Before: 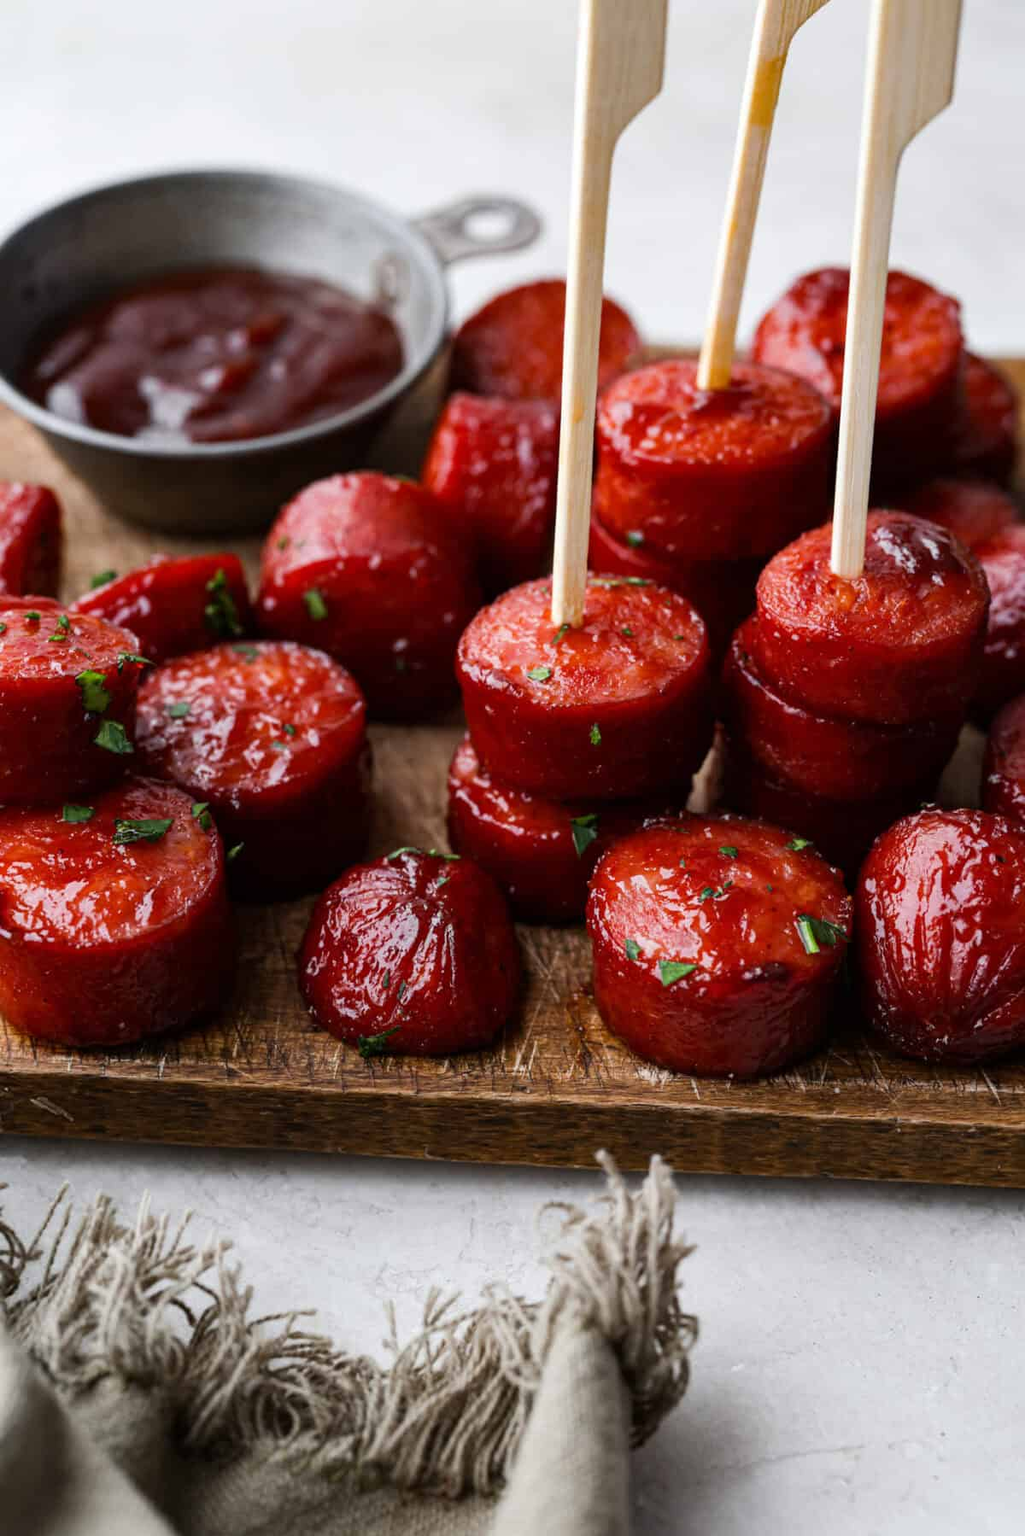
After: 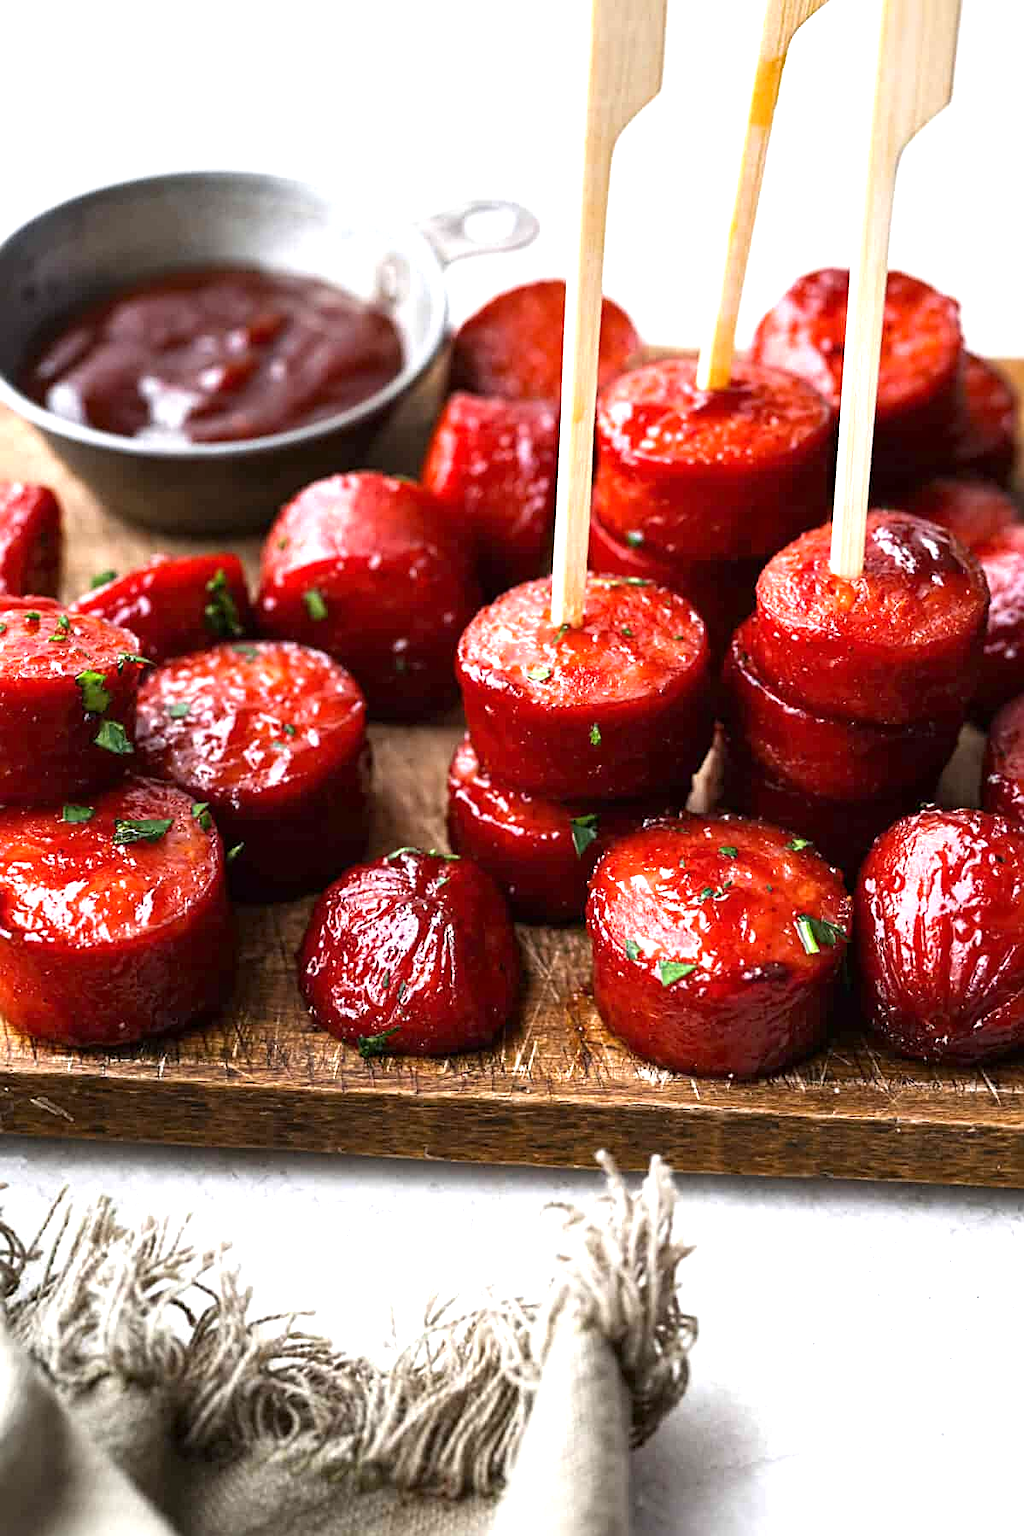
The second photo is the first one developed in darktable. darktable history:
exposure: exposure 1.15 EV, compensate highlight preservation false
sharpen: on, module defaults
